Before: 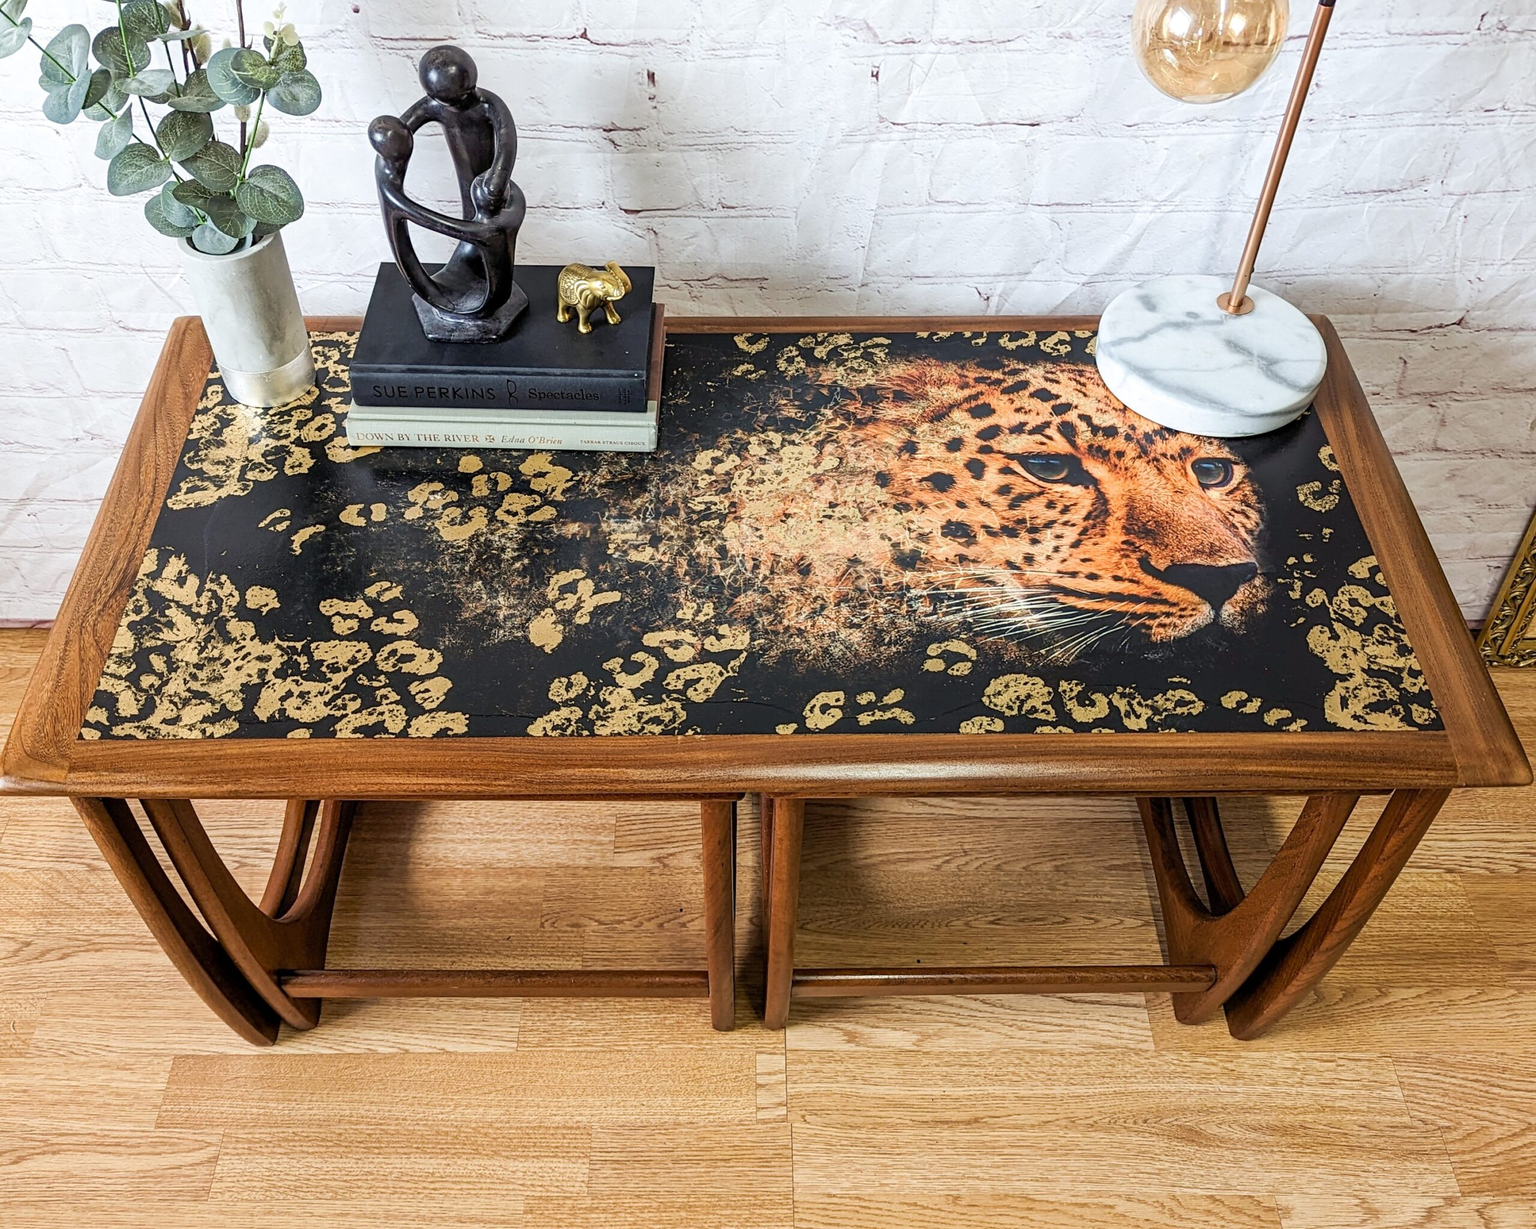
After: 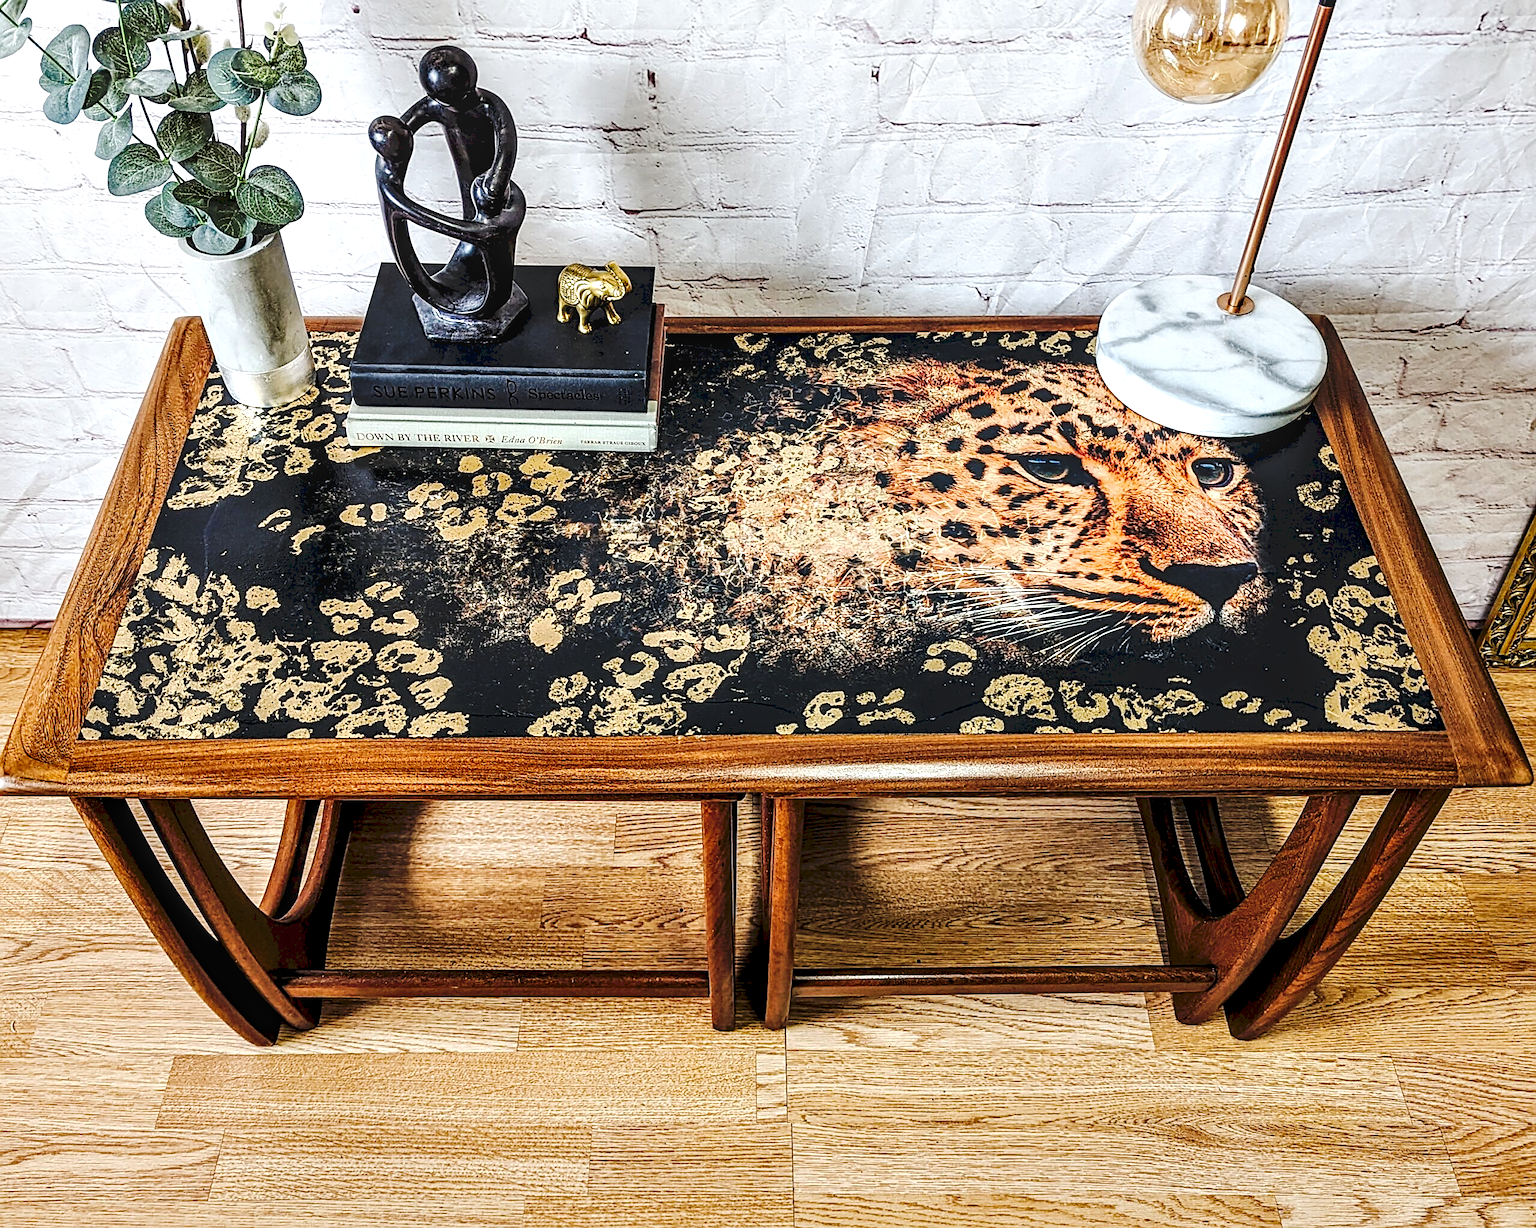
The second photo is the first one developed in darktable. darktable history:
contrast equalizer: octaves 7, y [[0.6 ×6], [0.55 ×6], [0 ×6], [0 ×6], [0 ×6]]
tone curve: curves: ch0 [(0, 0) (0.003, 0.077) (0.011, 0.078) (0.025, 0.078) (0.044, 0.08) (0.069, 0.088) (0.1, 0.102) (0.136, 0.12) (0.177, 0.148) (0.224, 0.191) (0.277, 0.261) (0.335, 0.335) (0.399, 0.419) (0.468, 0.522) (0.543, 0.611) (0.623, 0.702) (0.709, 0.779) (0.801, 0.855) (0.898, 0.918) (1, 1)], preserve colors none
local contrast: highlights 27%, detail 130%
tone equalizer: edges refinement/feathering 500, mask exposure compensation -1.25 EV, preserve details no
sharpen: on, module defaults
